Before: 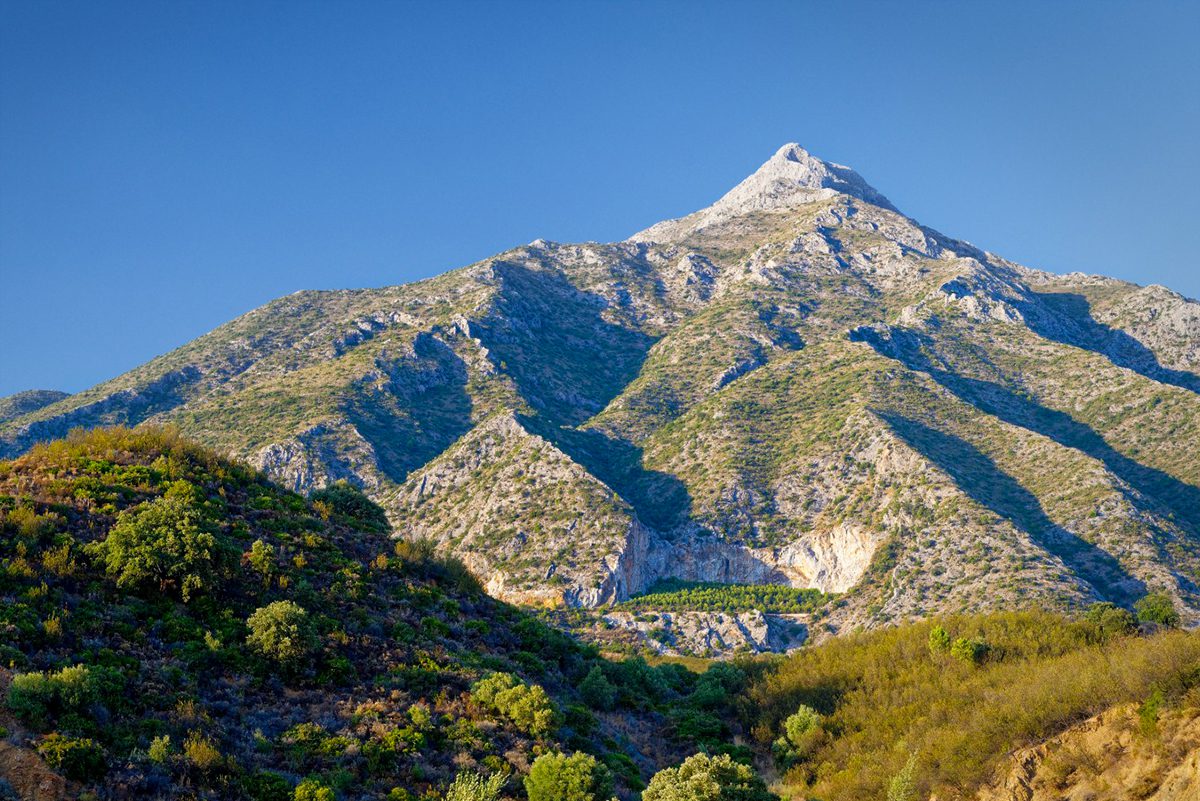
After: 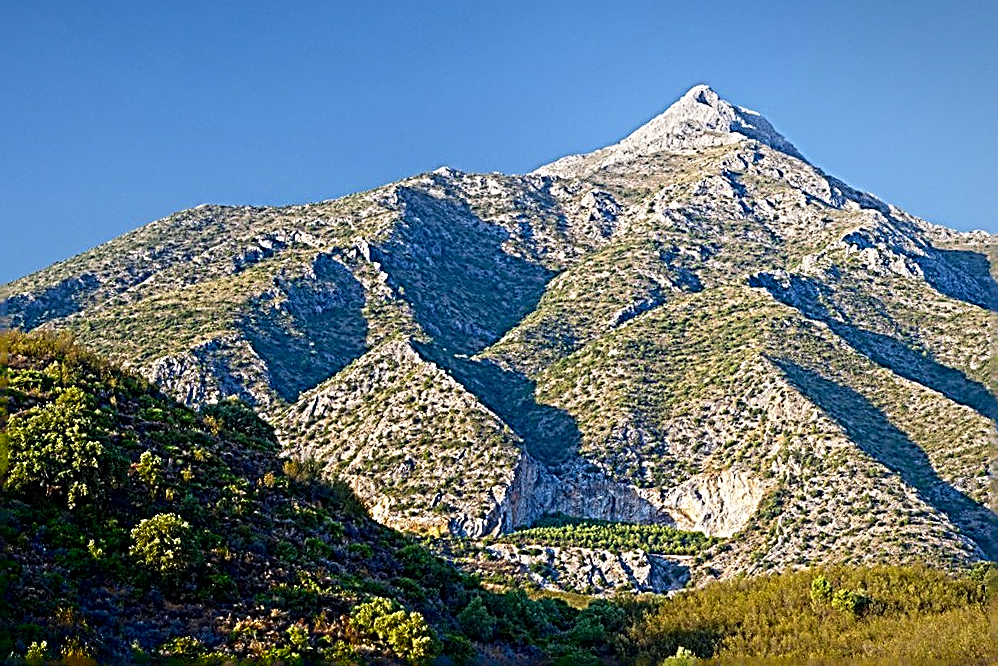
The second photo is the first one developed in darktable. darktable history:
crop and rotate: angle -3.27°, left 5.211%, top 5.211%, right 4.607%, bottom 4.607%
tone equalizer: on, module defaults
shadows and highlights: shadows -54.3, highlights 86.09, soften with gaussian
sharpen: radius 3.158, amount 1.731
